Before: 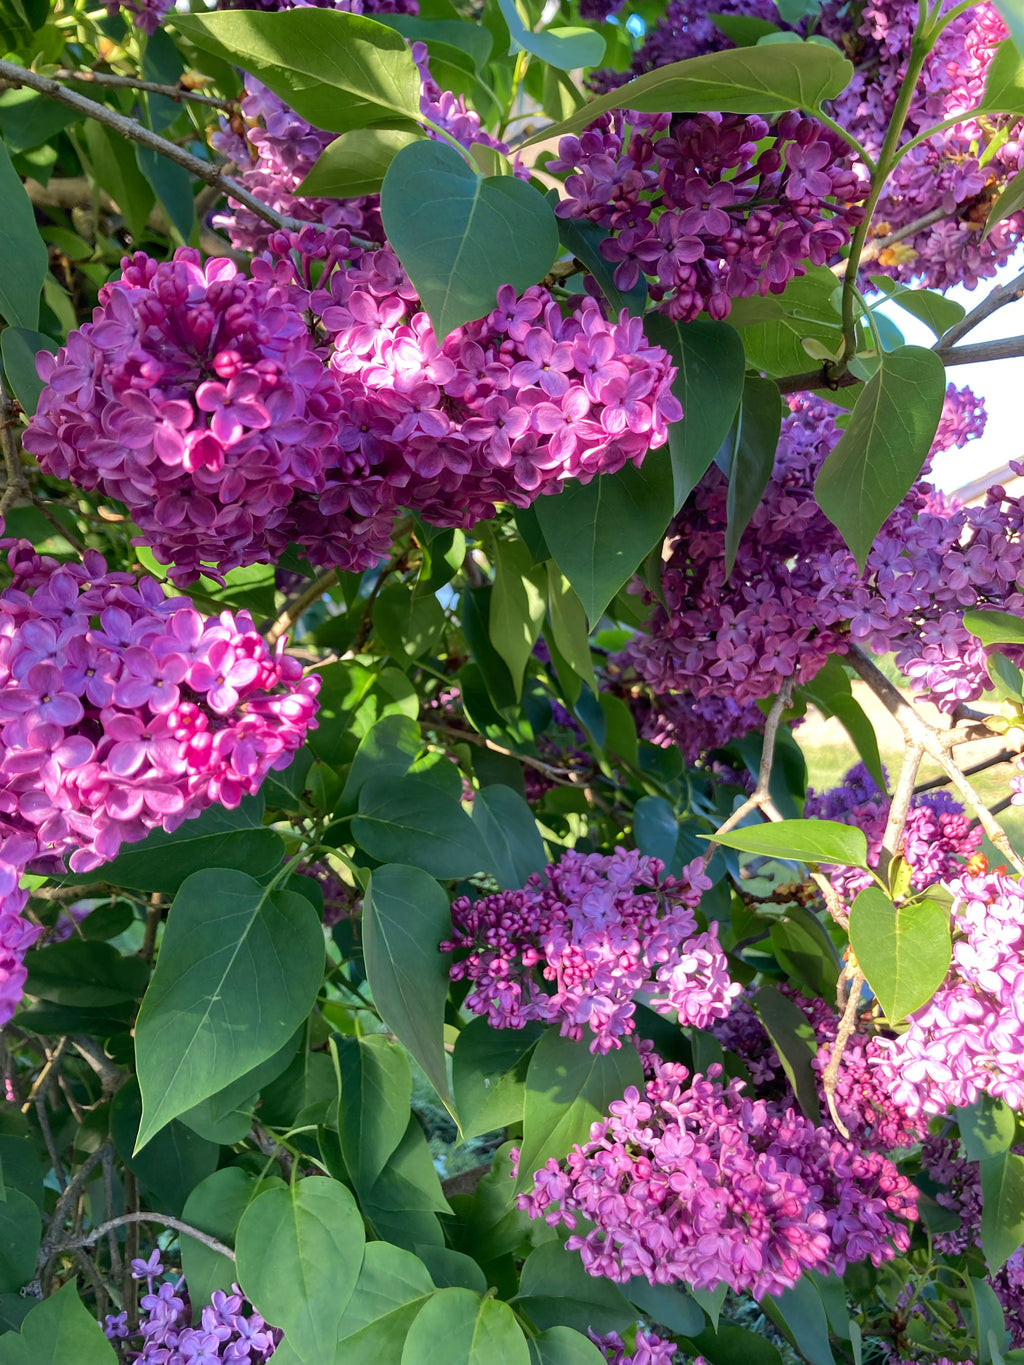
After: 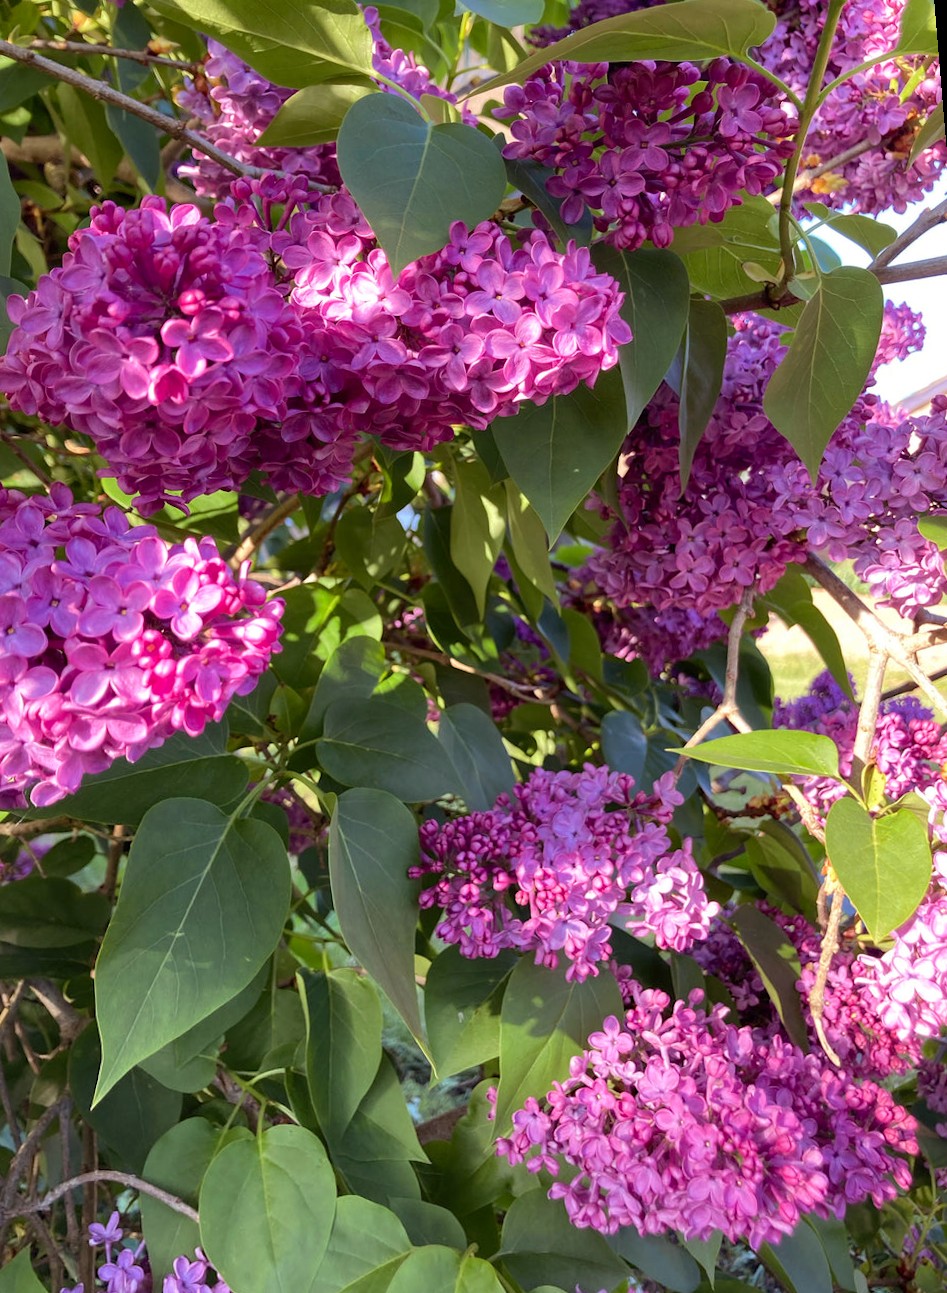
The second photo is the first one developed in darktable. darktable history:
rgb levels: mode RGB, independent channels, levels [[0, 0.474, 1], [0, 0.5, 1], [0, 0.5, 1]]
rotate and perspective: rotation -1.68°, lens shift (vertical) -0.146, crop left 0.049, crop right 0.912, crop top 0.032, crop bottom 0.96
